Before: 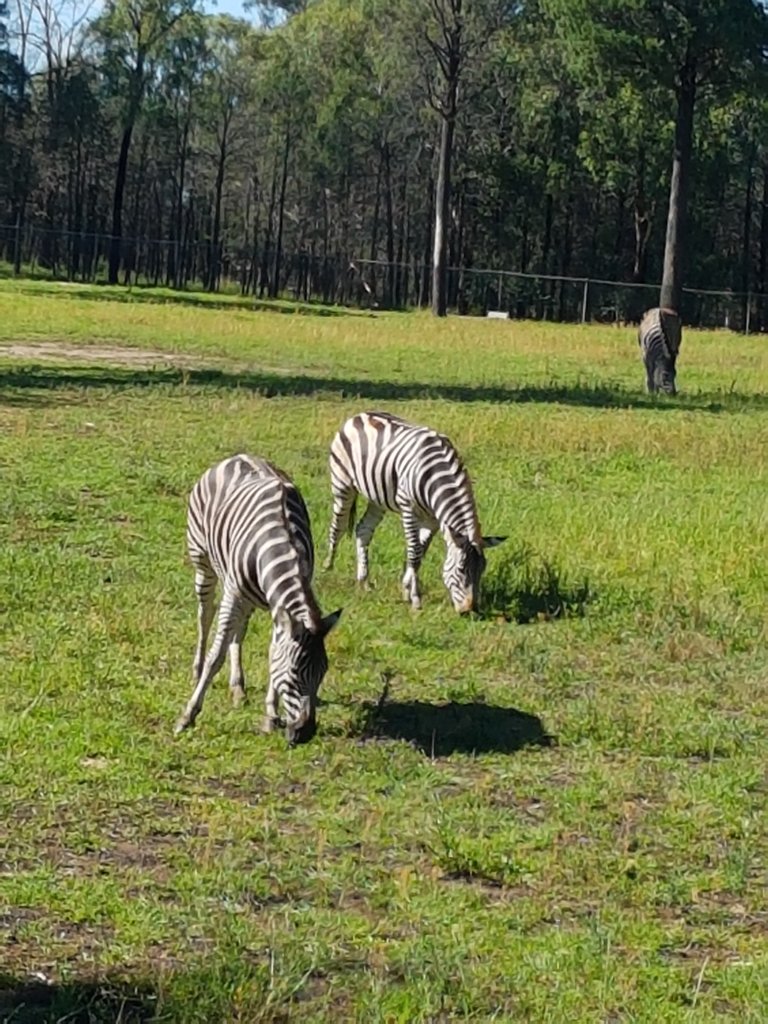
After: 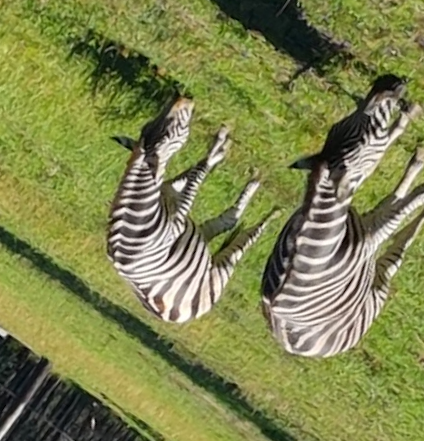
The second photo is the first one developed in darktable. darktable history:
crop and rotate: angle 147.09°, left 9.091%, top 15.59%, right 4.375%, bottom 17.045%
